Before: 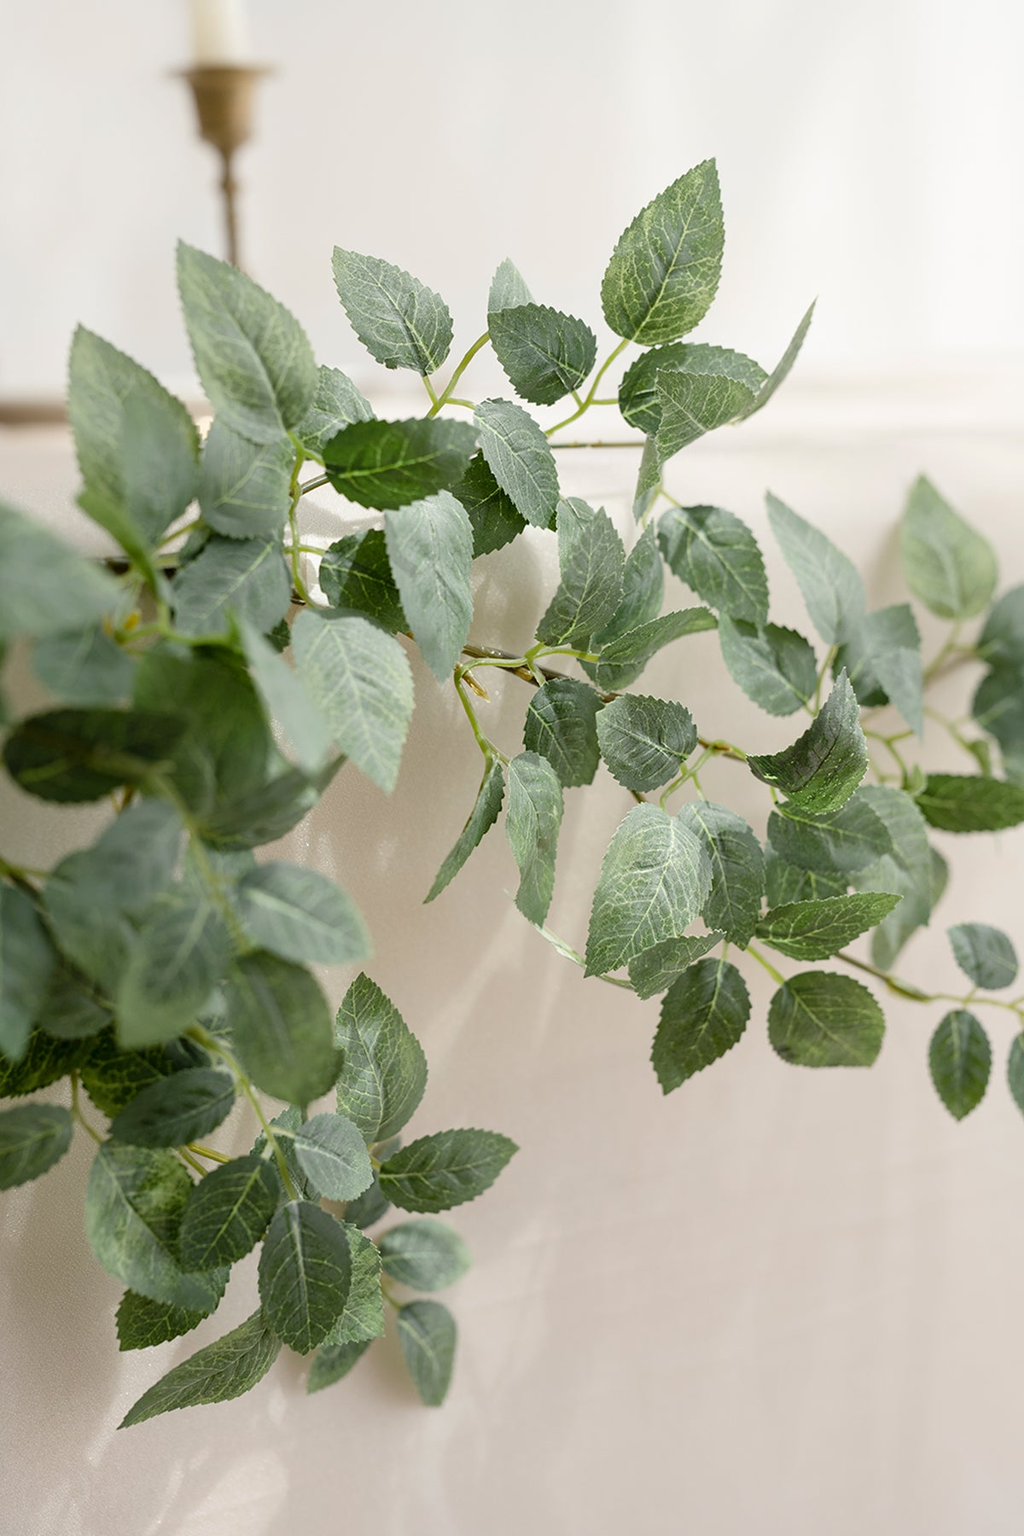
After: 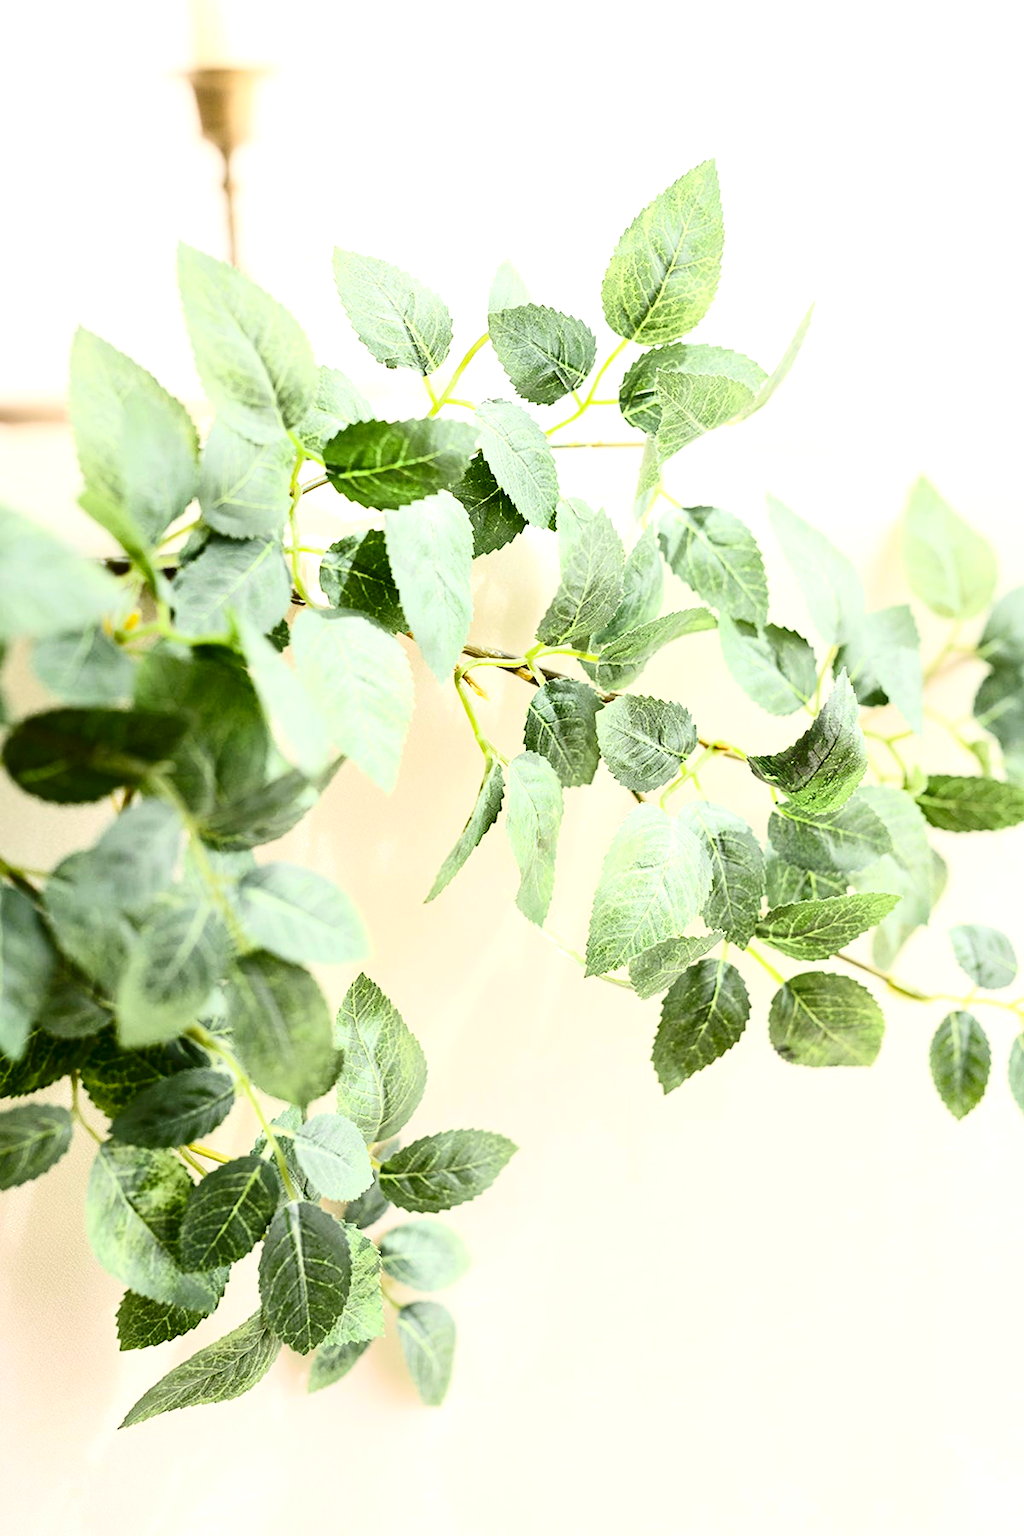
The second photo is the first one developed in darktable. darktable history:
contrast brightness saturation: contrast 0.4, brightness 0.1, saturation 0.21
exposure: black level correction 0, exposure 1 EV, compensate exposure bias true, compensate highlight preservation false
